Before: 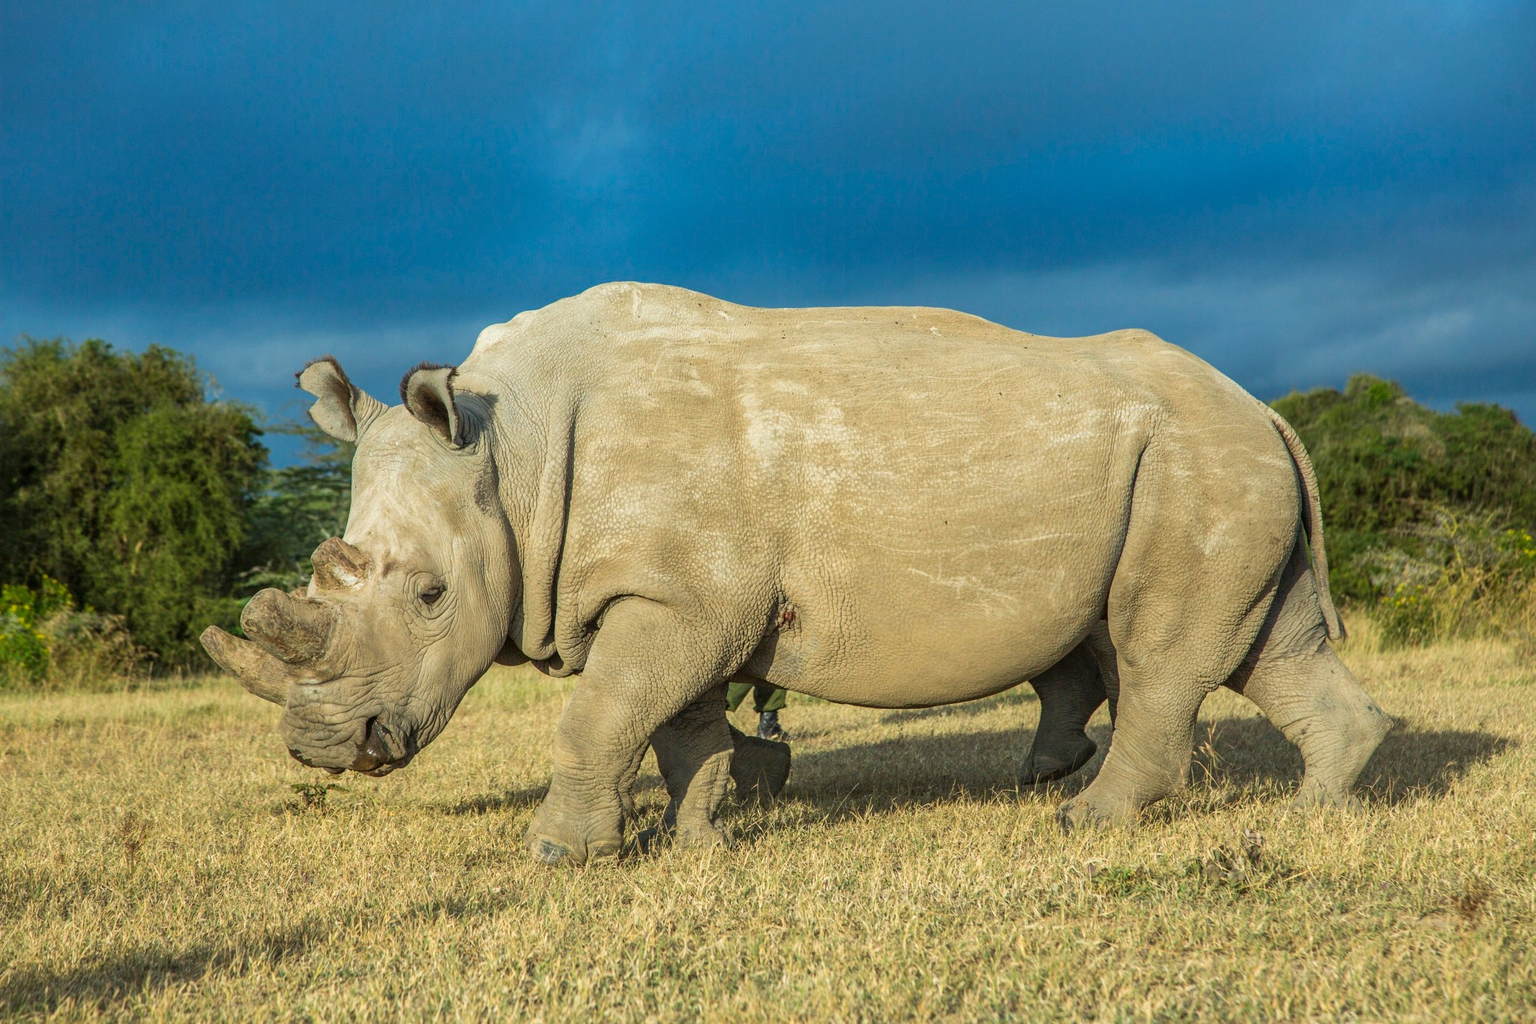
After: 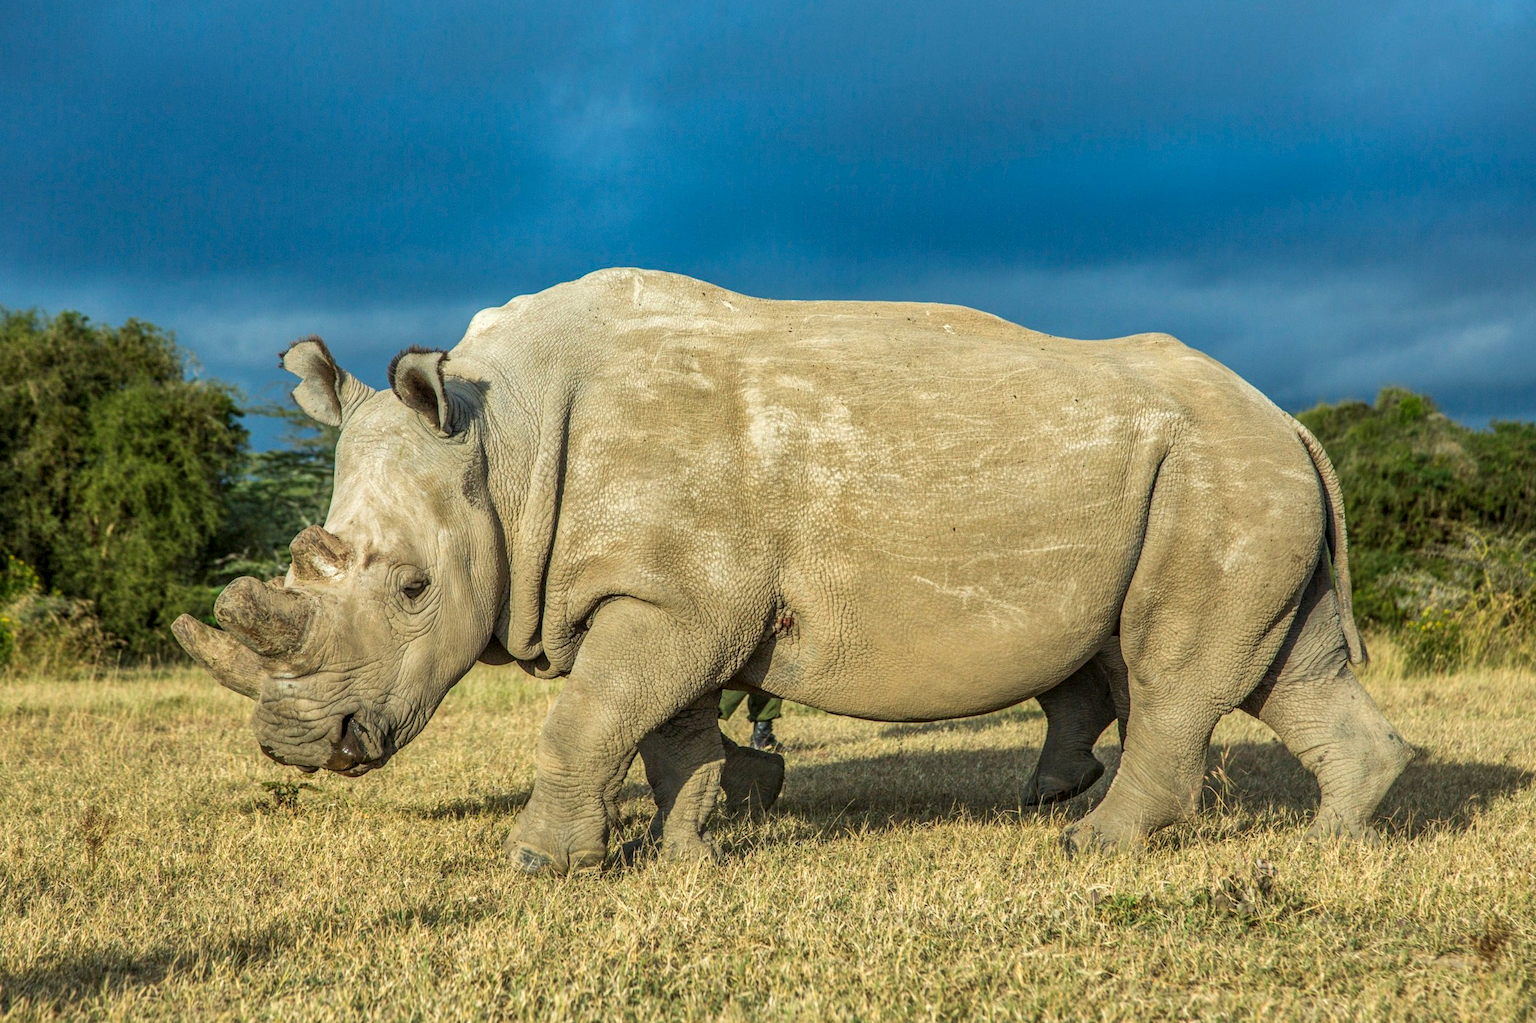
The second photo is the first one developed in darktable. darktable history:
shadows and highlights: shadows 11.67, white point adjustment 1.18, soften with gaussian
local contrast: on, module defaults
crop and rotate: angle -1.72°
